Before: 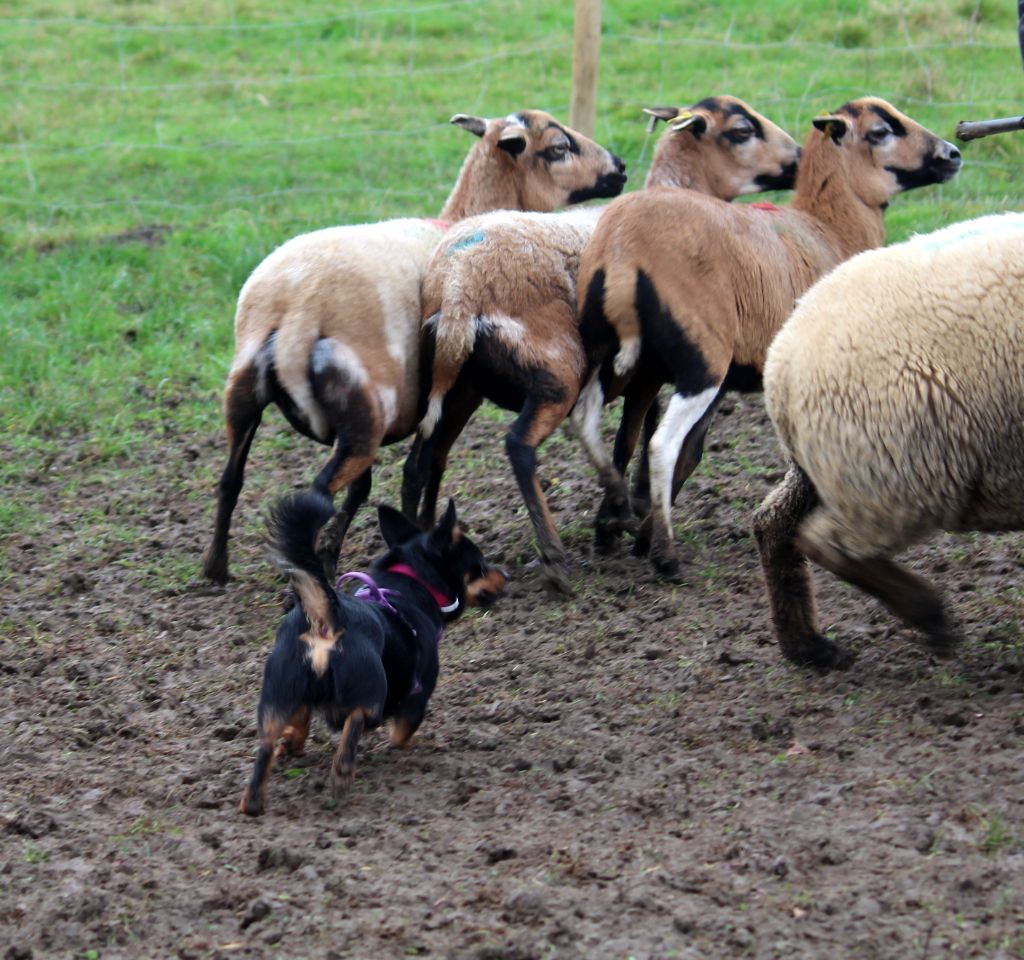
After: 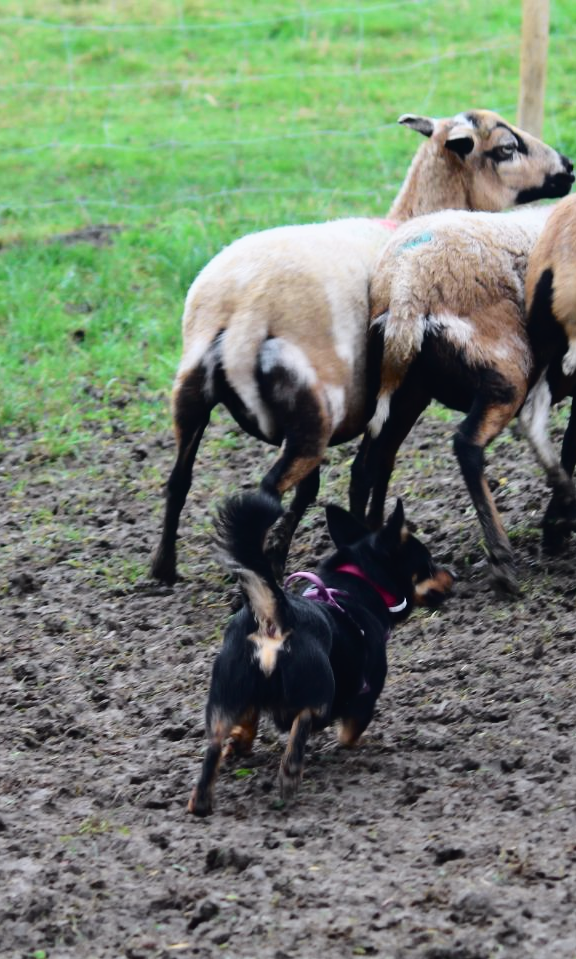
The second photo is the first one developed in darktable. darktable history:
crop: left 5.114%, right 38.589%
tone curve: curves: ch0 [(0, 0.023) (0.104, 0.058) (0.21, 0.162) (0.469, 0.524) (0.579, 0.65) (0.725, 0.8) (0.858, 0.903) (1, 0.974)]; ch1 [(0, 0) (0.414, 0.395) (0.447, 0.447) (0.502, 0.501) (0.521, 0.512) (0.57, 0.563) (0.618, 0.61) (0.654, 0.642) (1, 1)]; ch2 [(0, 0) (0.356, 0.408) (0.437, 0.453) (0.492, 0.485) (0.524, 0.508) (0.566, 0.567) (0.595, 0.604) (1, 1)], color space Lab, independent channels, preserve colors none
